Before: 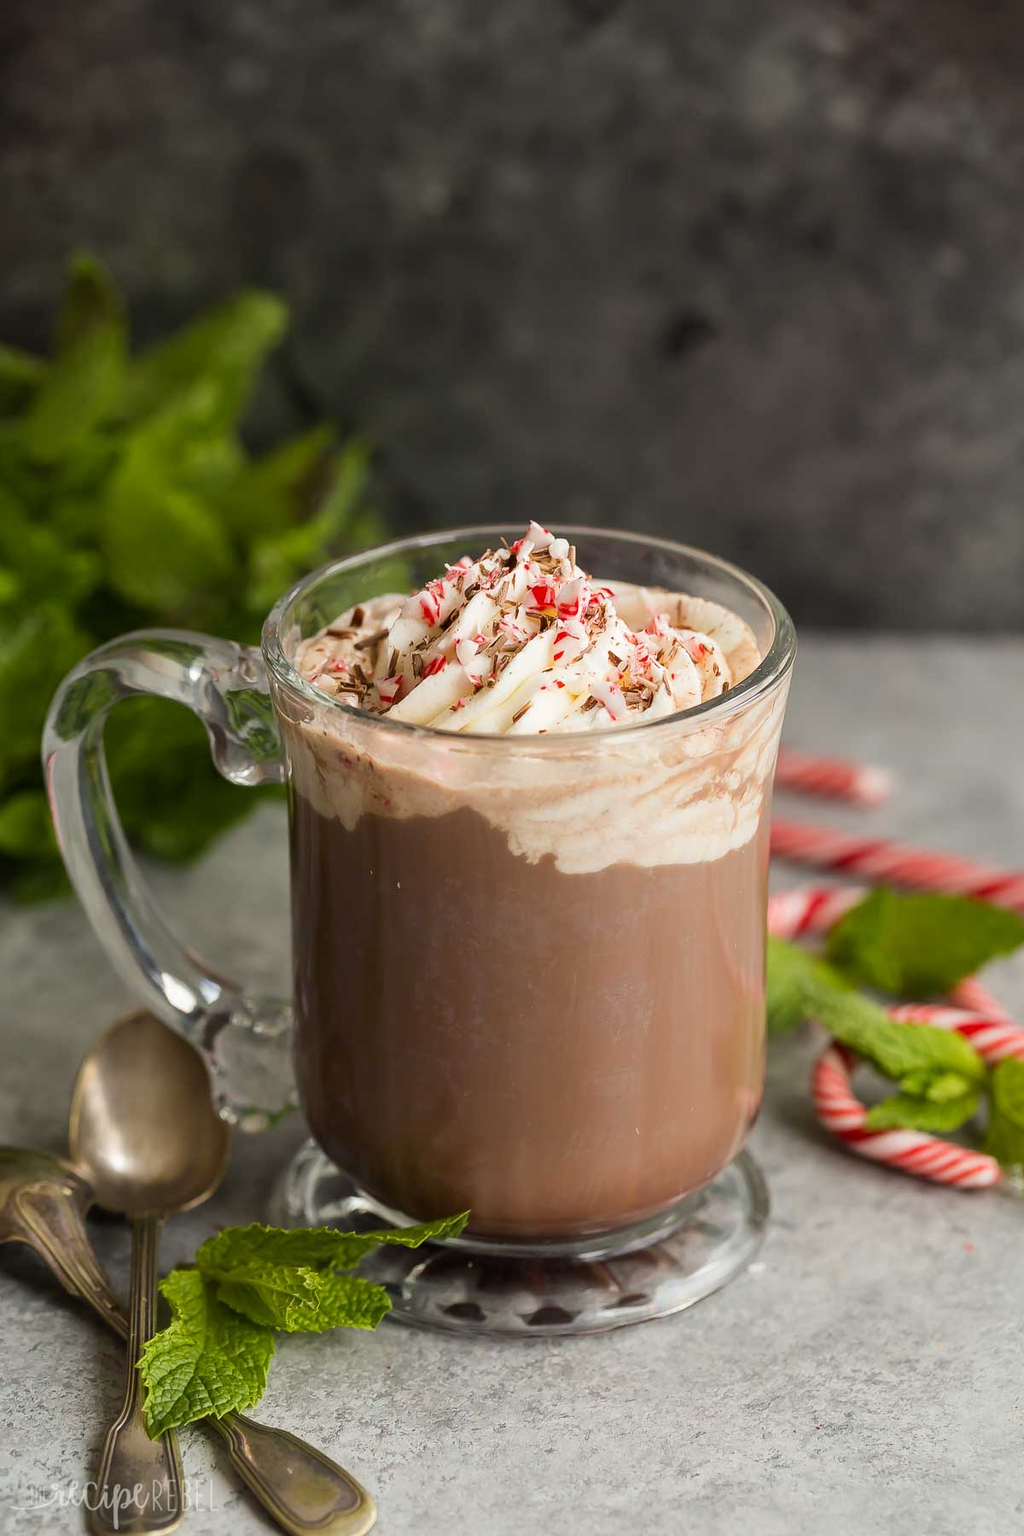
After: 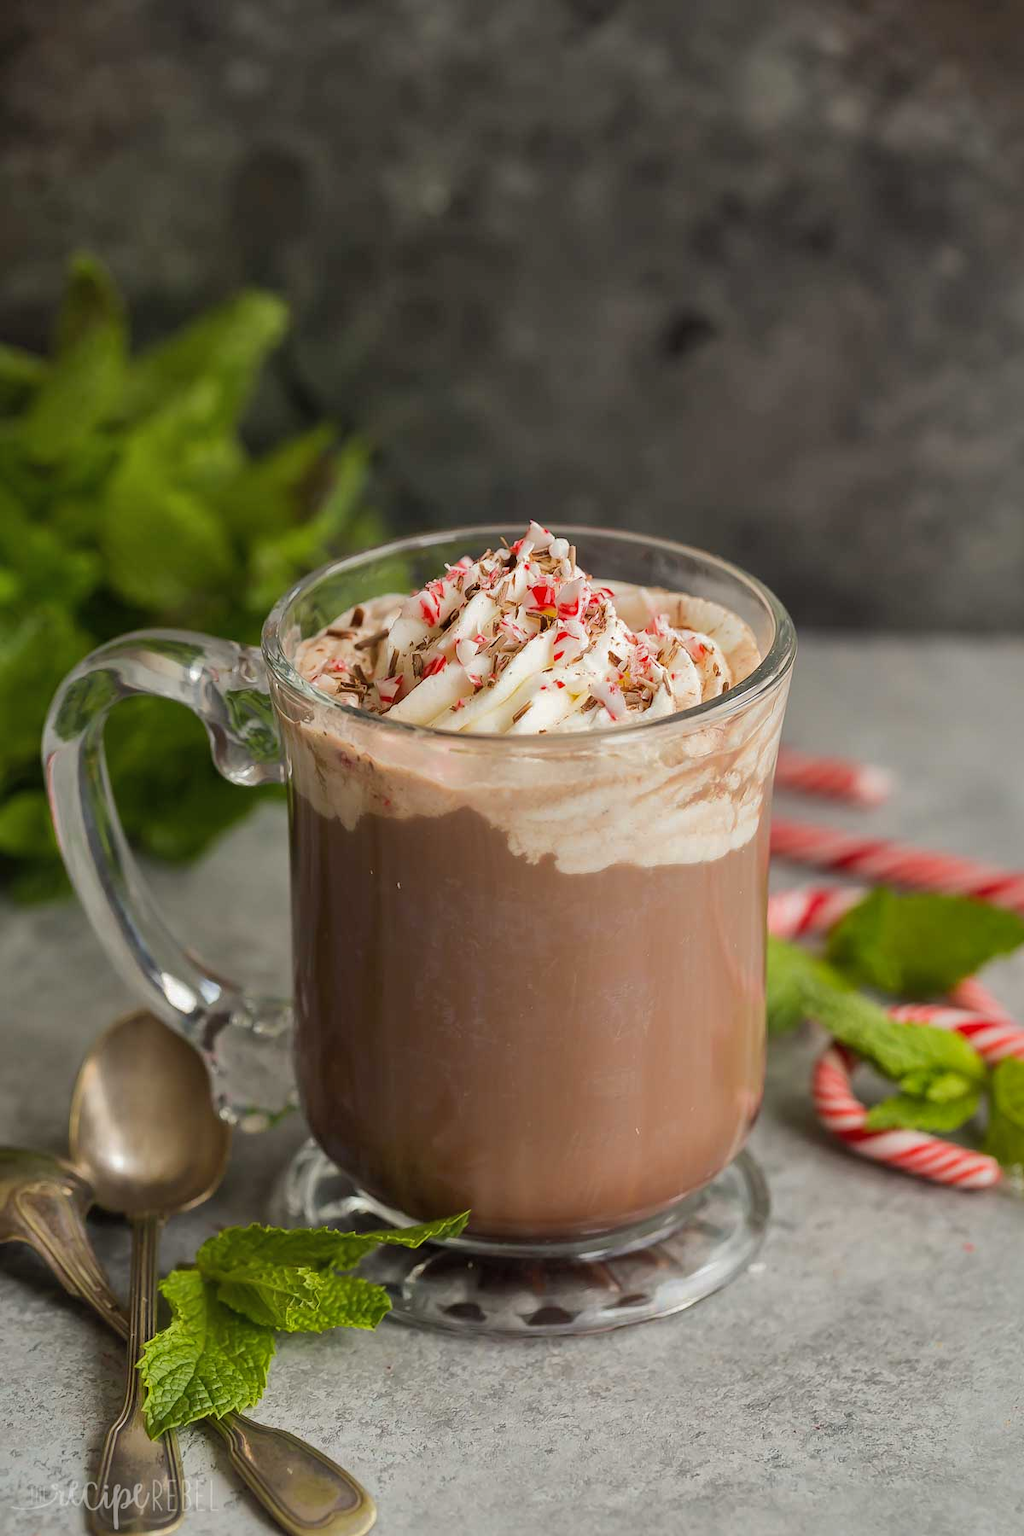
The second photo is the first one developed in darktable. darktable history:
shadows and highlights: shadows 40.19, highlights -60.09
